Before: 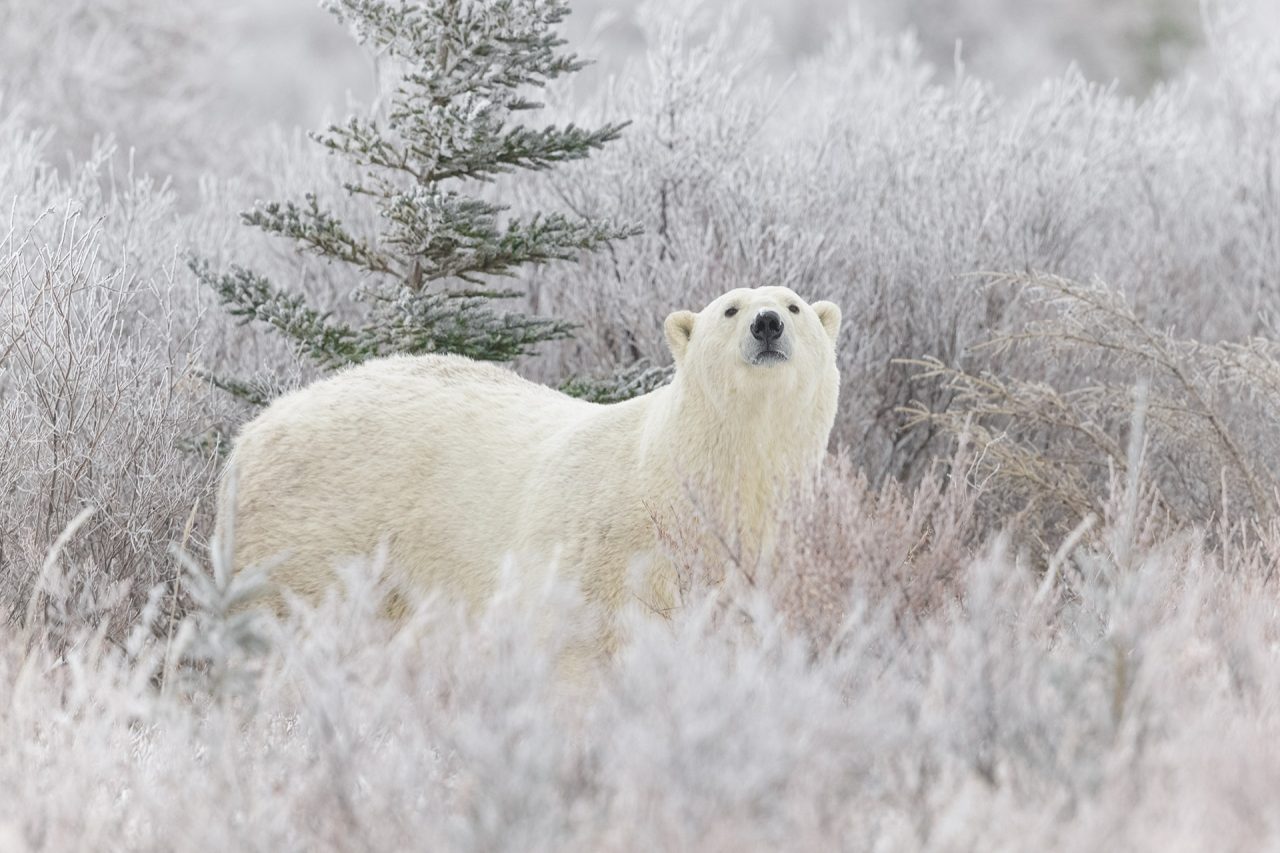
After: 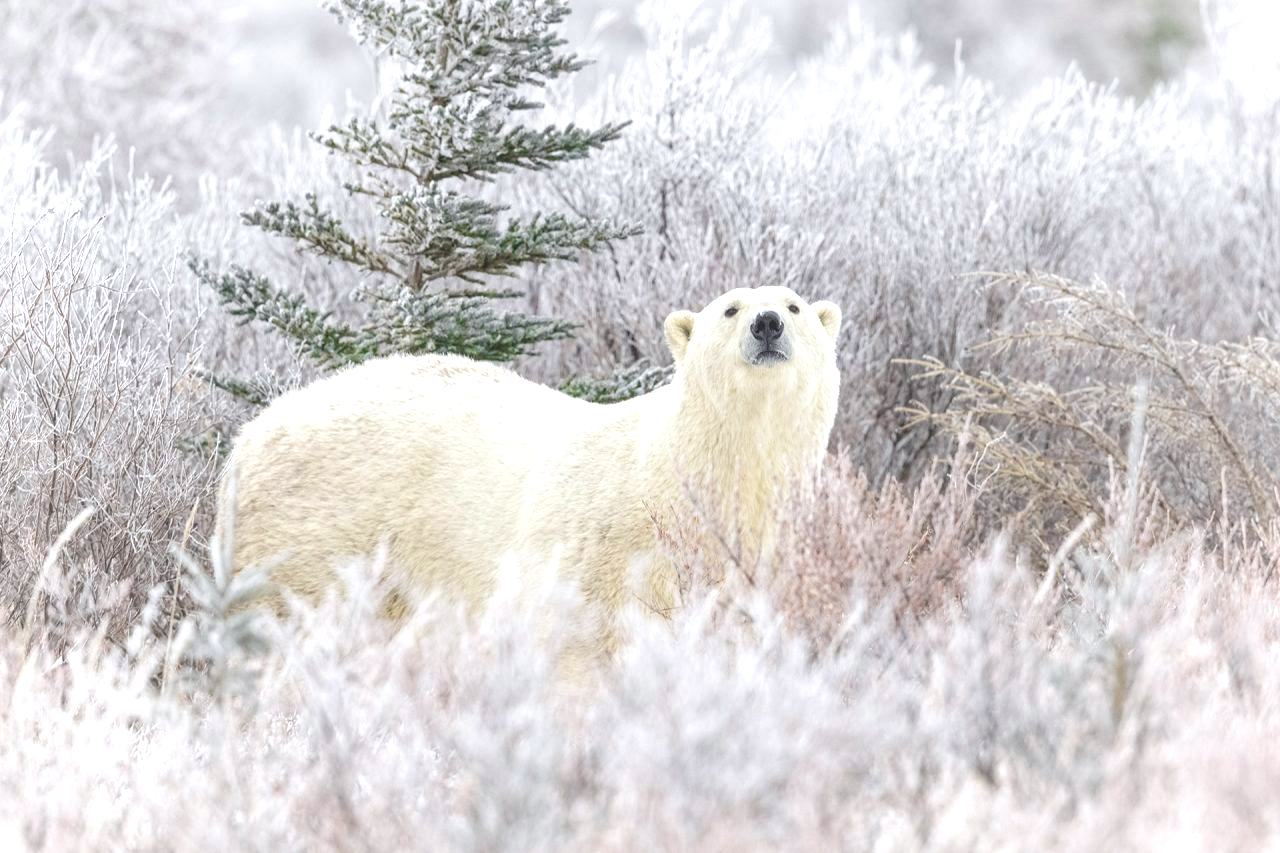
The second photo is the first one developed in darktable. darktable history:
color correction: highlights a* 0.049, highlights b* -0.801
local contrast: on, module defaults
exposure: exposure 0.497 EV, compensate exposure bias true, compensate highlight preservation false
velvia: on, module defaults
